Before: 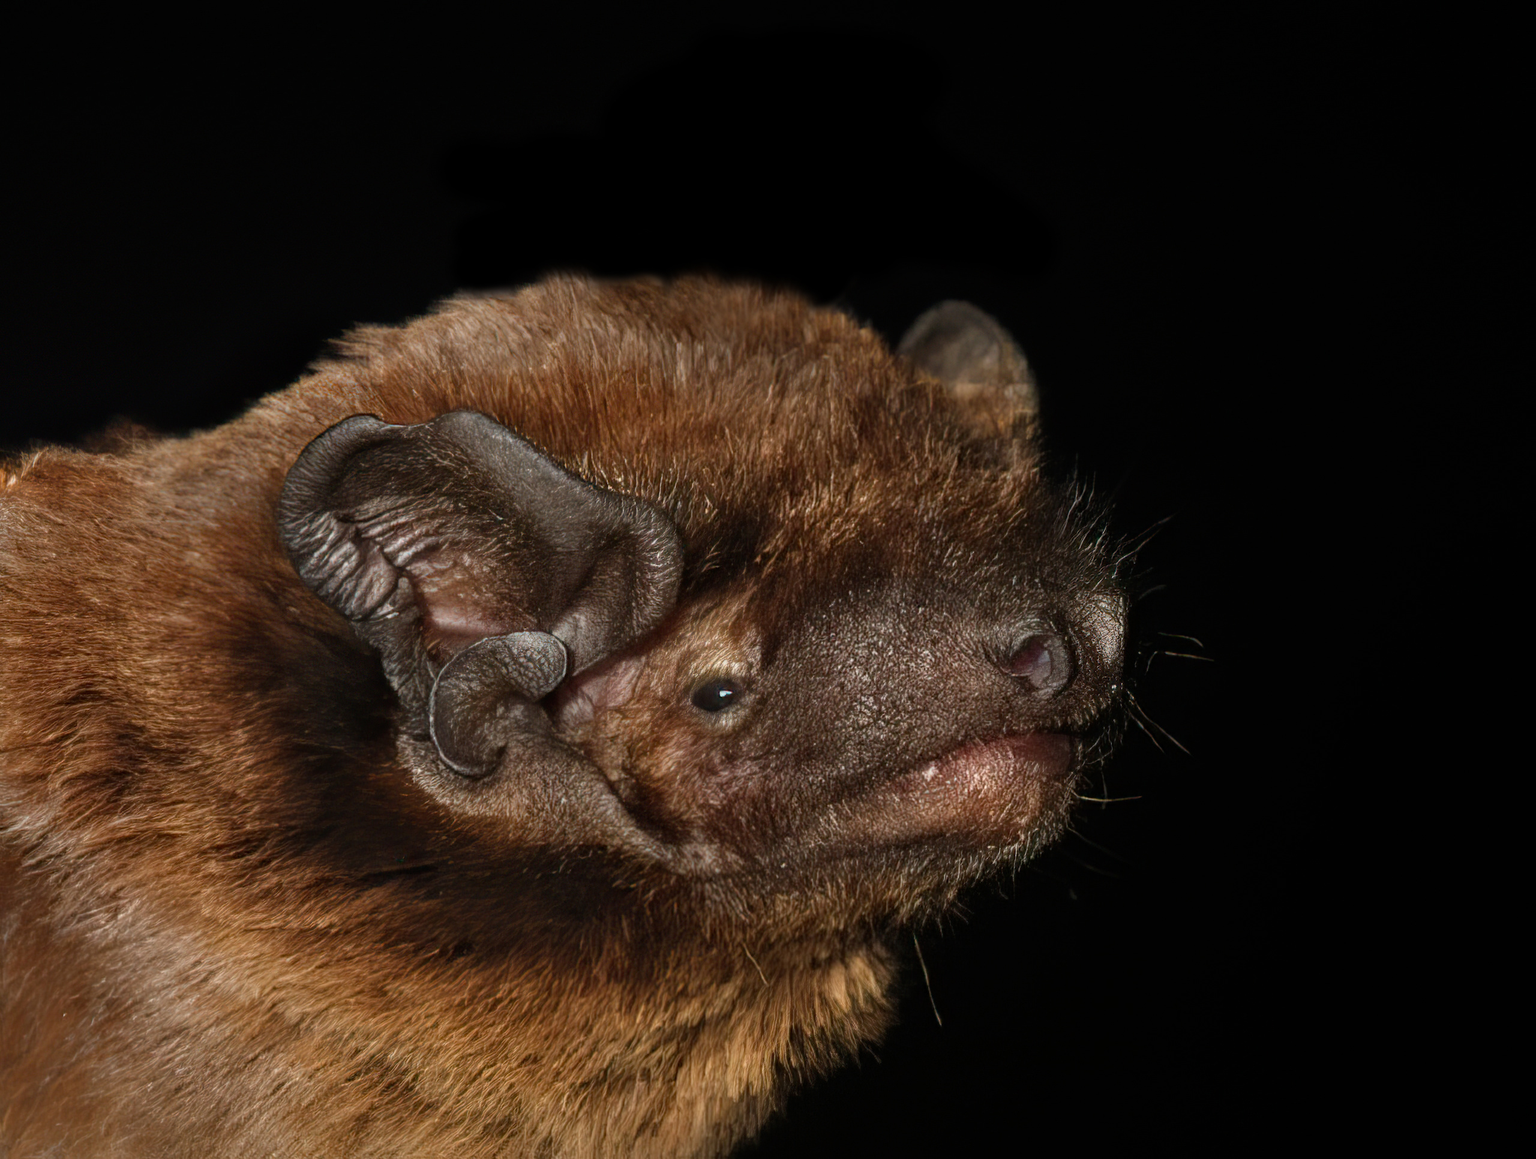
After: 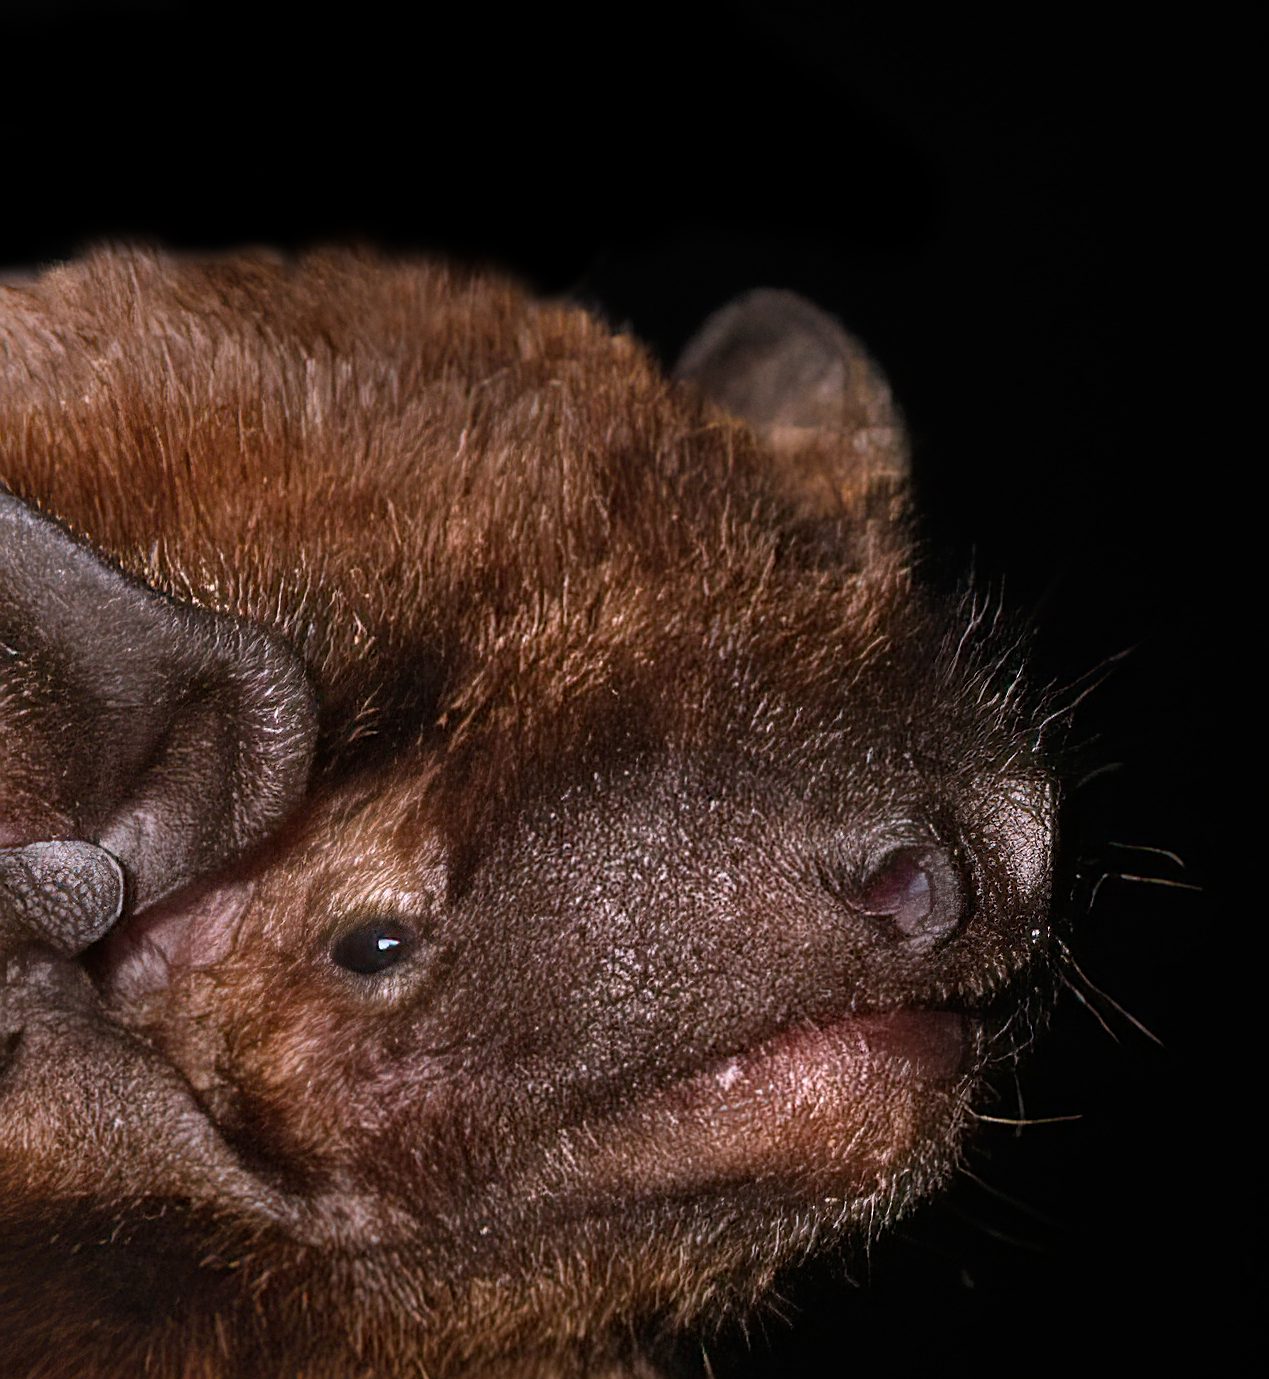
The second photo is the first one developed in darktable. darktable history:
sharpen: on, module defaults
crop: left 32.075%, top 10.976%, right 18.355%, bottom 17.596%
white balance: red 1.066, blue 1.119
grain: coarseness 14.57 ISO, strength 8.8%
